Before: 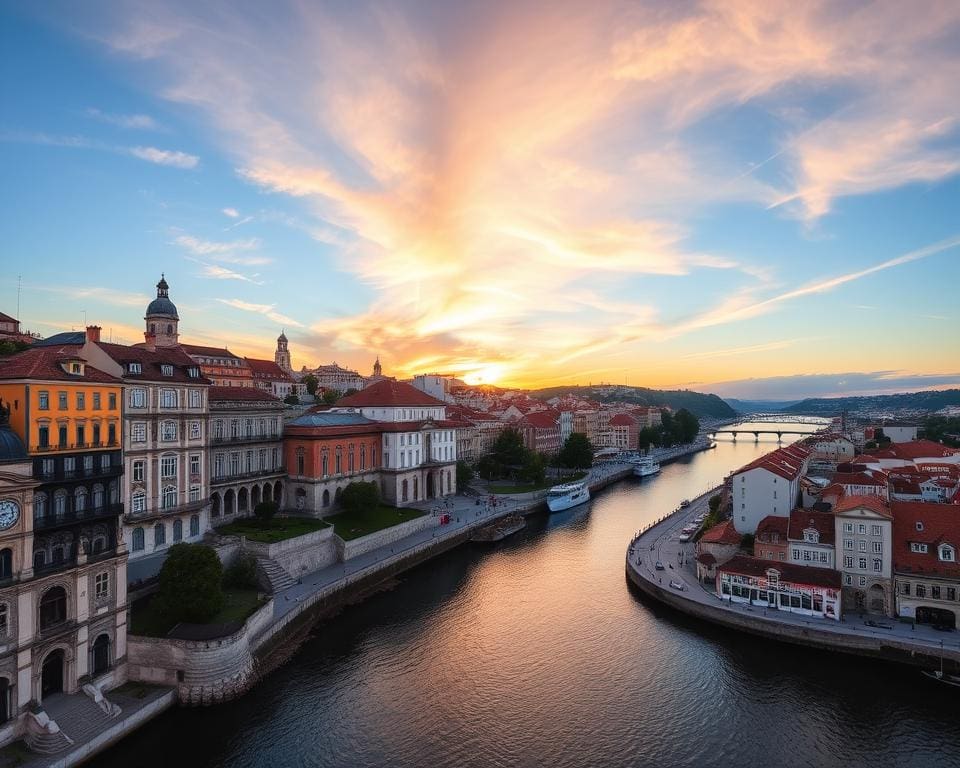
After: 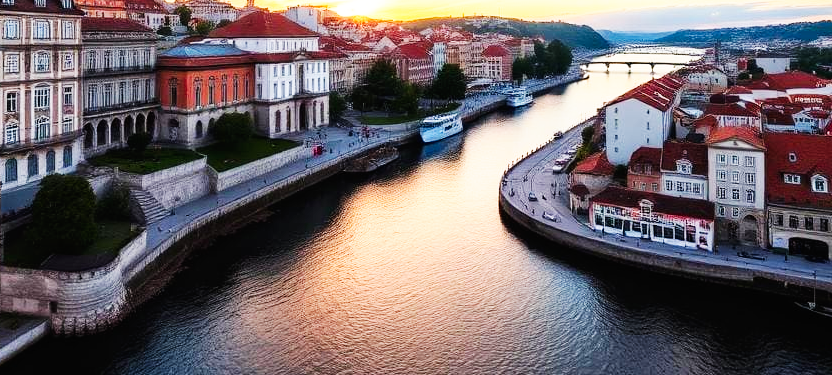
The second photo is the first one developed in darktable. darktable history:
base curve: curves: ch0 [(0, 0) (0.007, 0.004) (0.027, 0.03) (0.046, 0.07) (0.207, 0.54) (0.442, 0.872) (0.673, 0.972) (1, 1)], preserve colors none
crop and rotate: left 13.306%, top 48.129%, bottom 2.928%
